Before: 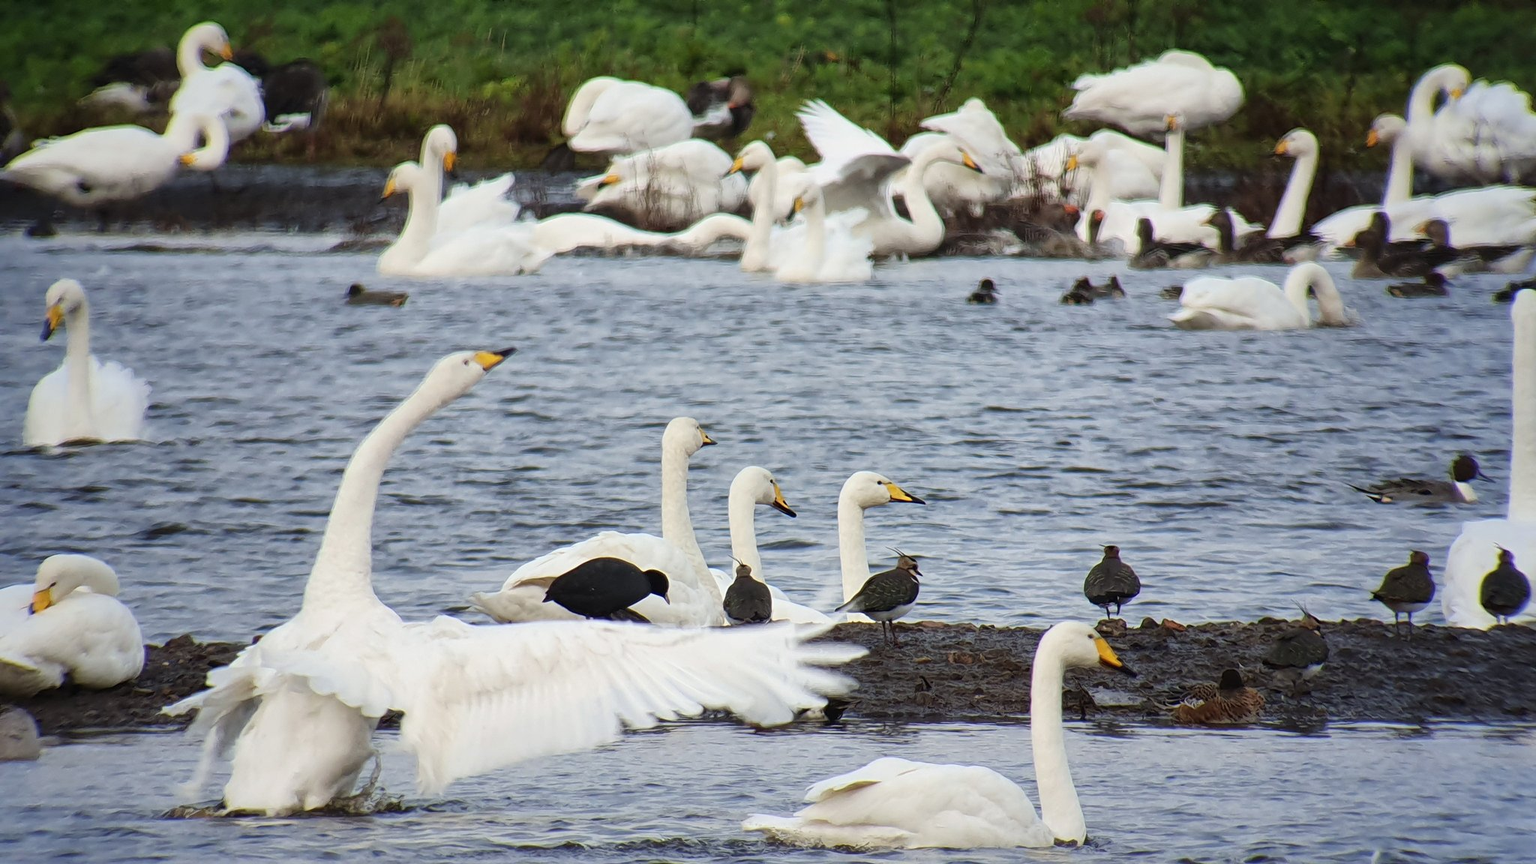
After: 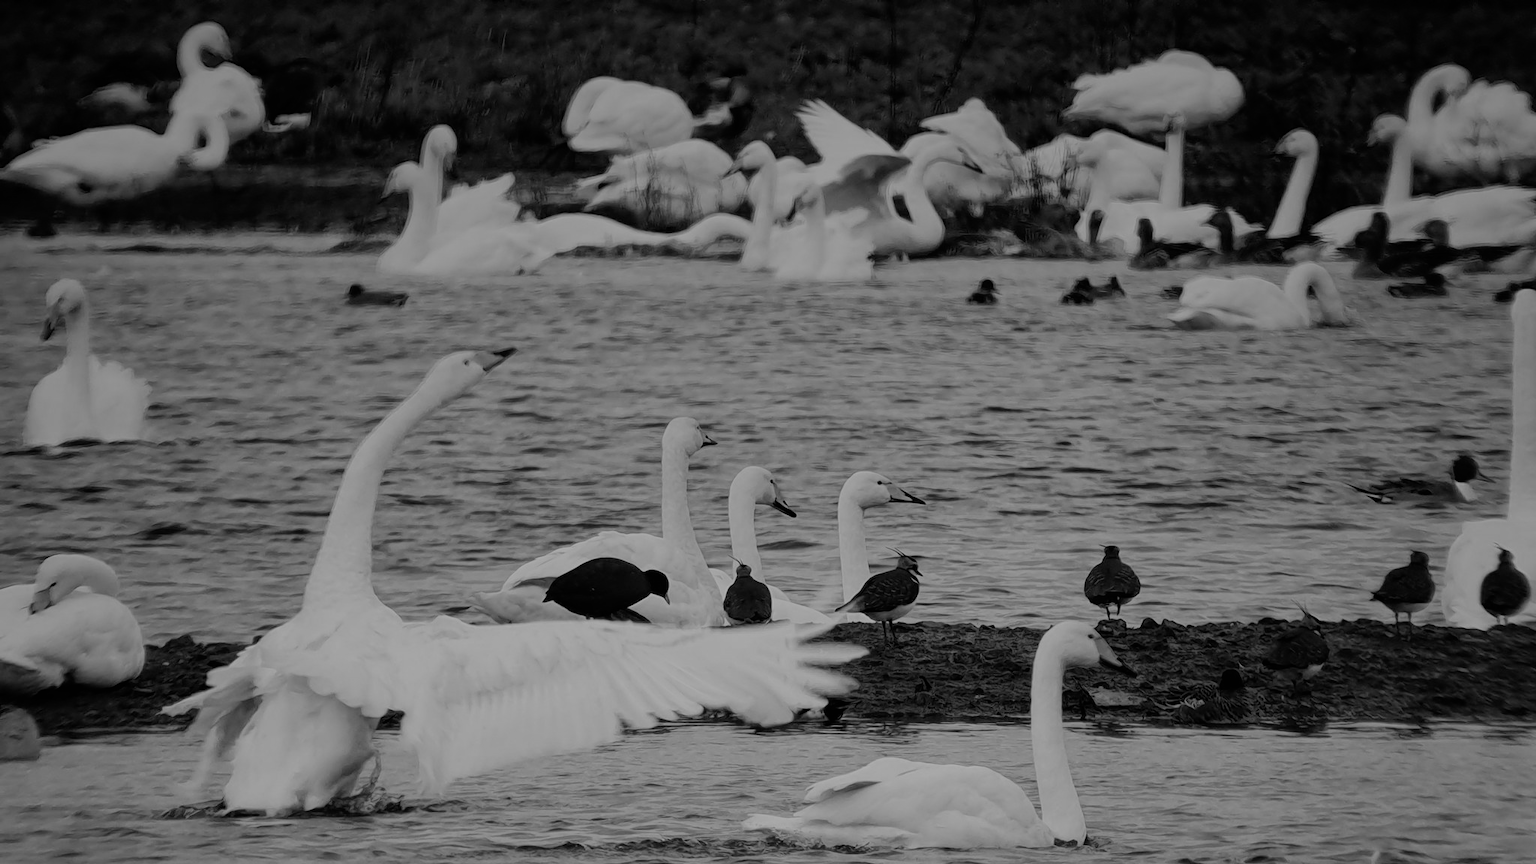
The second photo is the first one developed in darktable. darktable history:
exposure: black level correction 0, exposure -0.721 EV, compensate highlight preservation false
filmic rgb: hardness 4.17
graduated density: on, module defaults
color calibration: output gray [0.246, 0.254, 0.501, 0], gray › normalize channels true, illuminant same as pipeline (D50), adaptation XYZ, x 0.346, y 0.359, gamut compression 0
